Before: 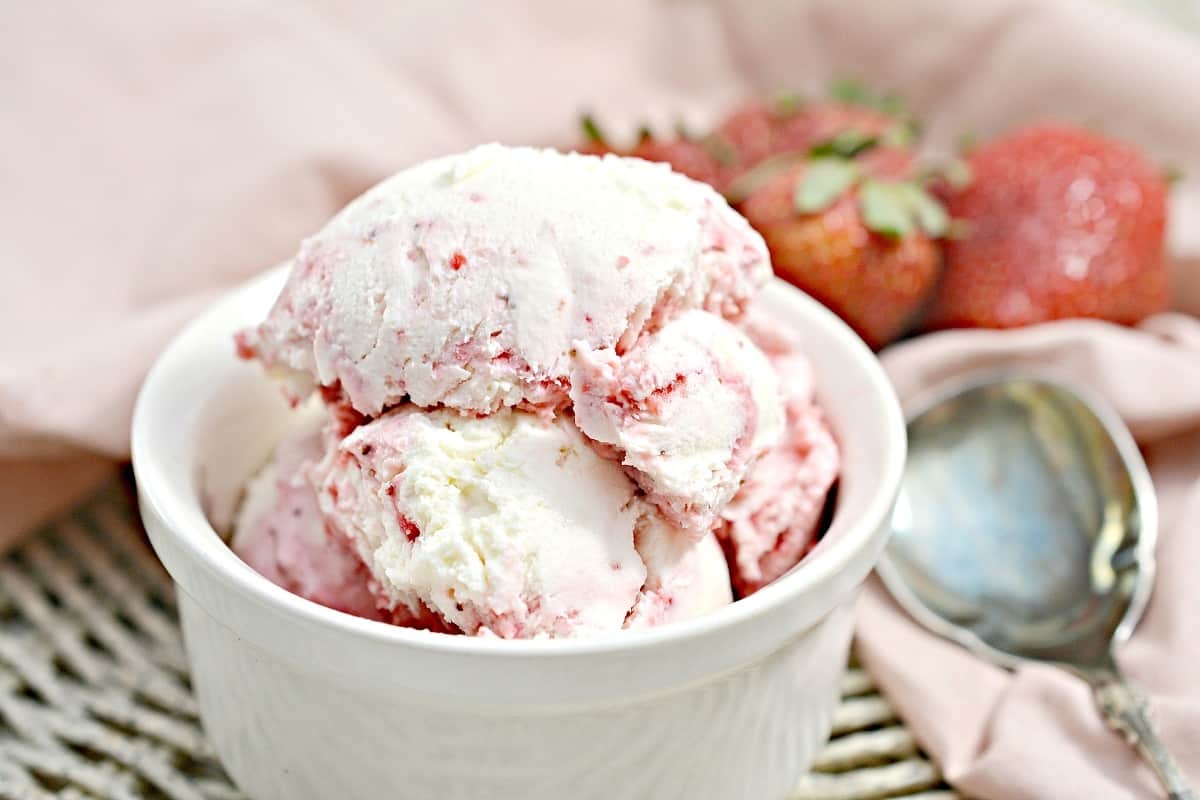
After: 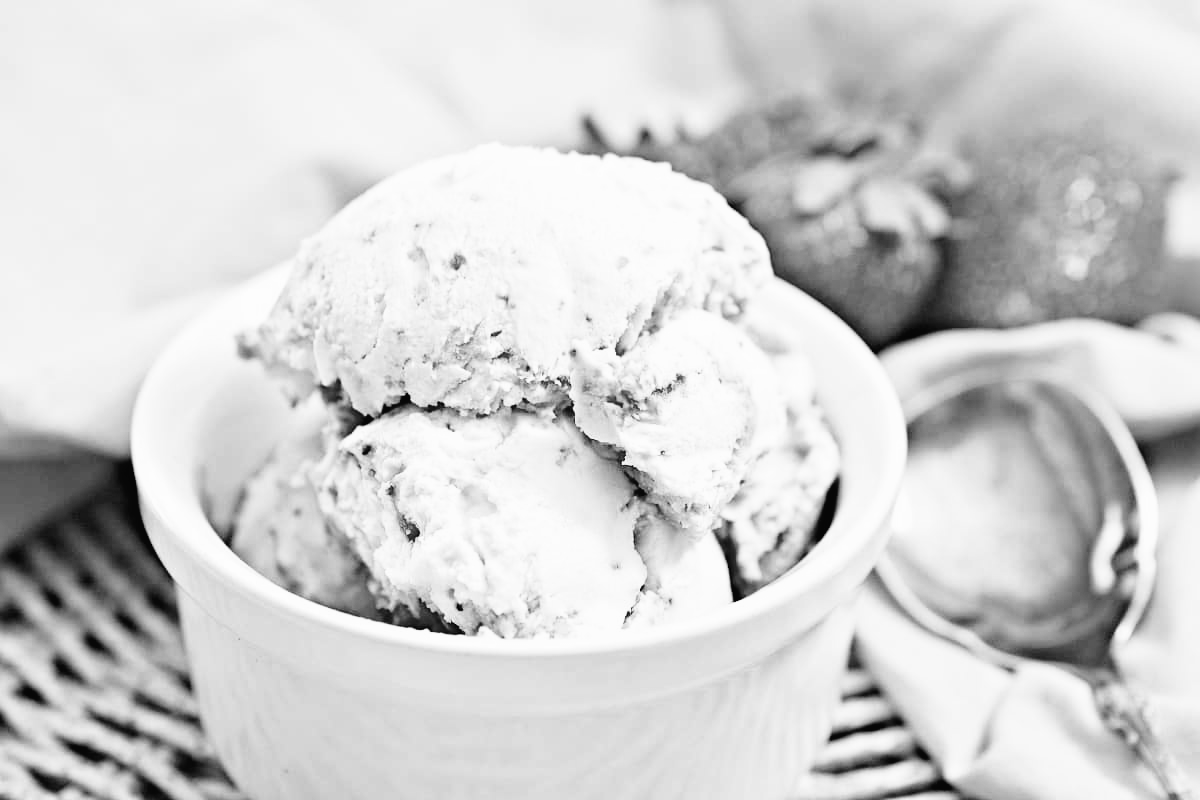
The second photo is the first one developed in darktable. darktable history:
tone curve: curves: ch0 [(0, 0.016) (0.11, 0.039) (0.259, 0.235) (0.383, 0.437) (0.499, 0.597) (0.733, 0.867) (0.843, 0.948) (1, 1)], color space Lab, linked channels, preserve colors none
color calibration "t3mujinpack channel mixer": output gray [0.22, 0.42, 0.37, 0], gray › normalize channels true, illuminant same as pipeline (D50), adaptation XYZ, x 0.346, y 0.359, gamut compression 0
